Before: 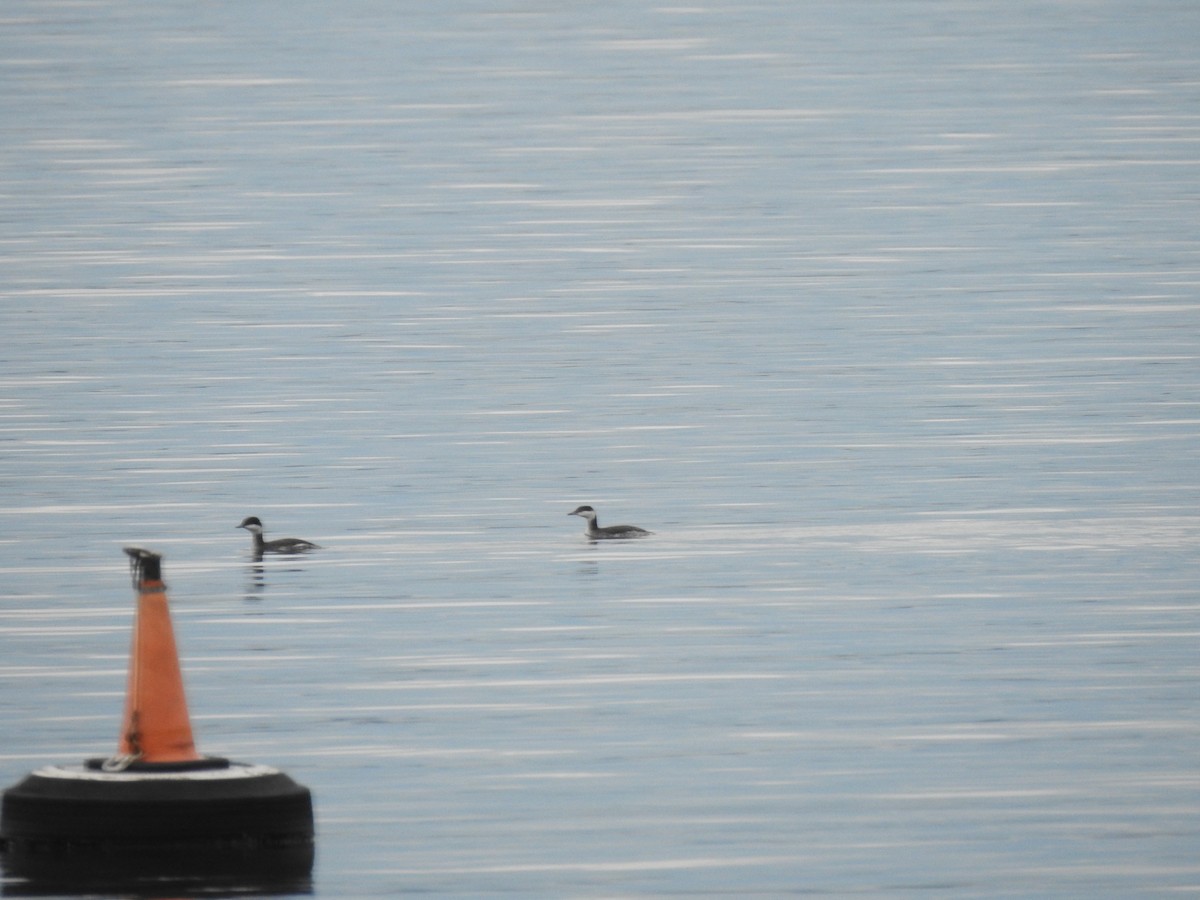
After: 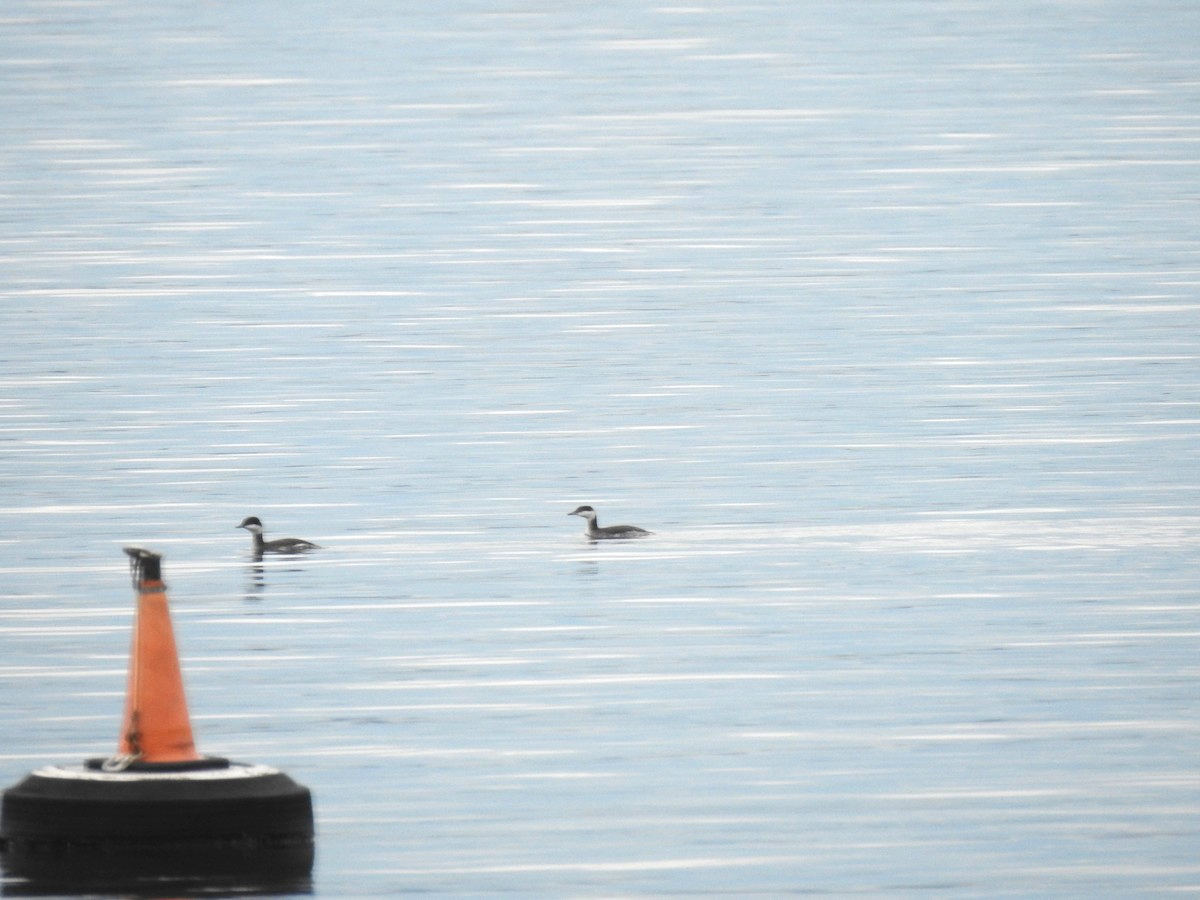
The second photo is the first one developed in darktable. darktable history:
exposure: exposure 0.64 EV, compensate highlight preservation false
